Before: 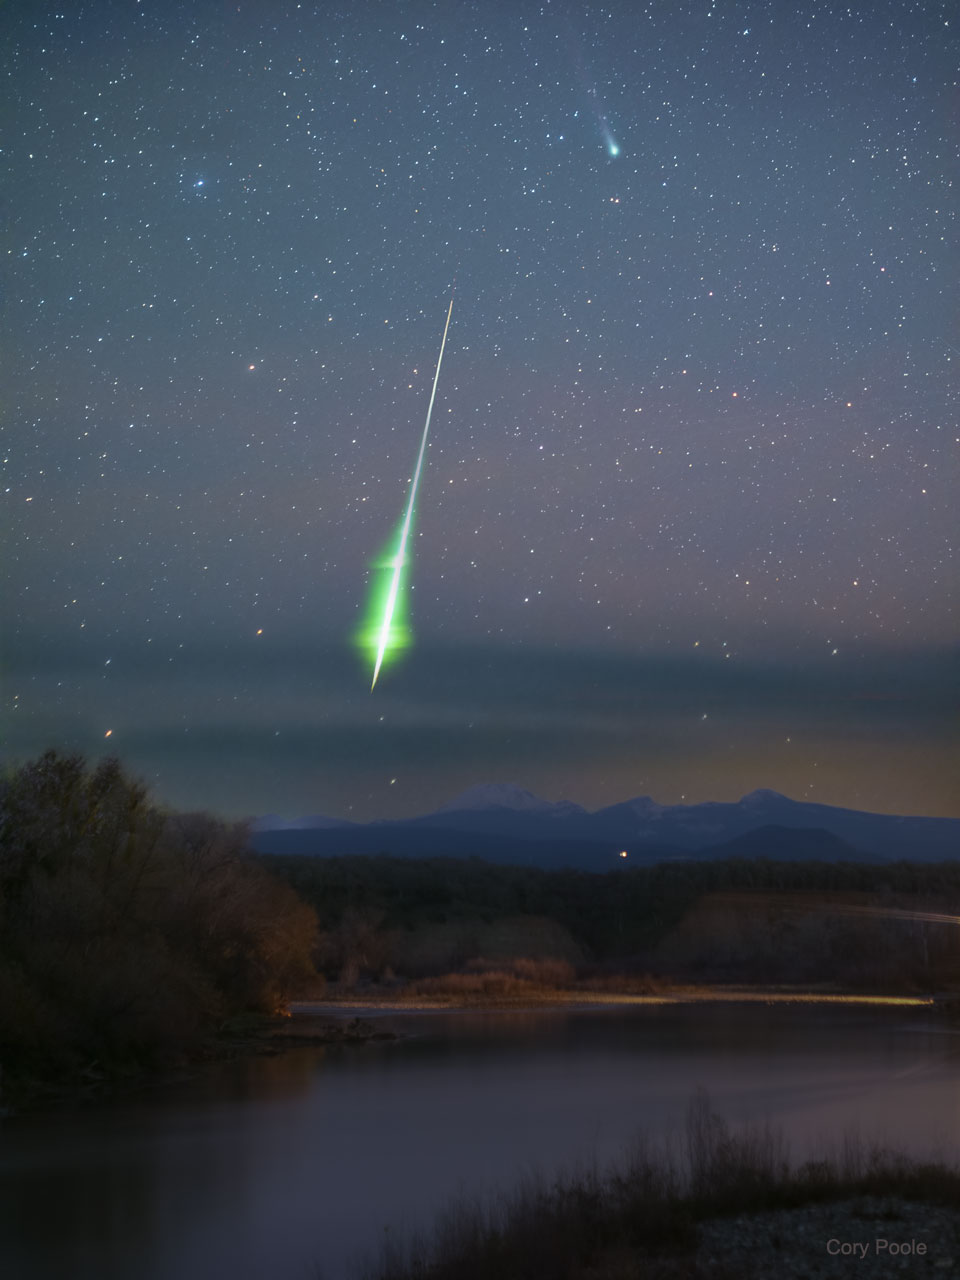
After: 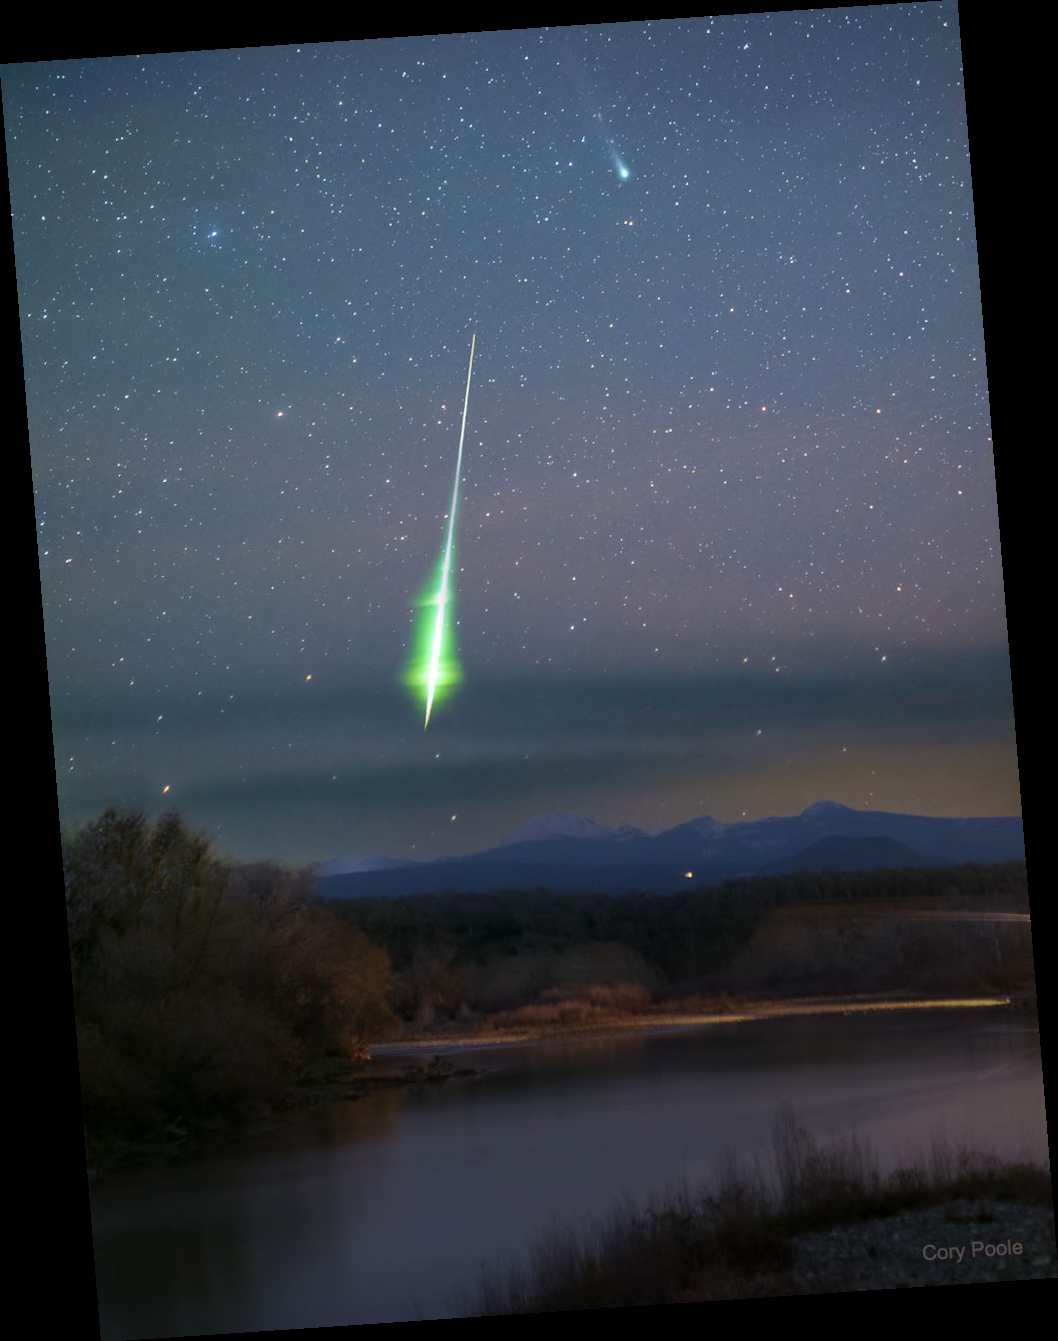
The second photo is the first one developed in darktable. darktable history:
velvia: strength 15%
rotate and perspective: rotation -4.2°, shear 0.006, automatic cropping off
local contrast: on, module defaults
